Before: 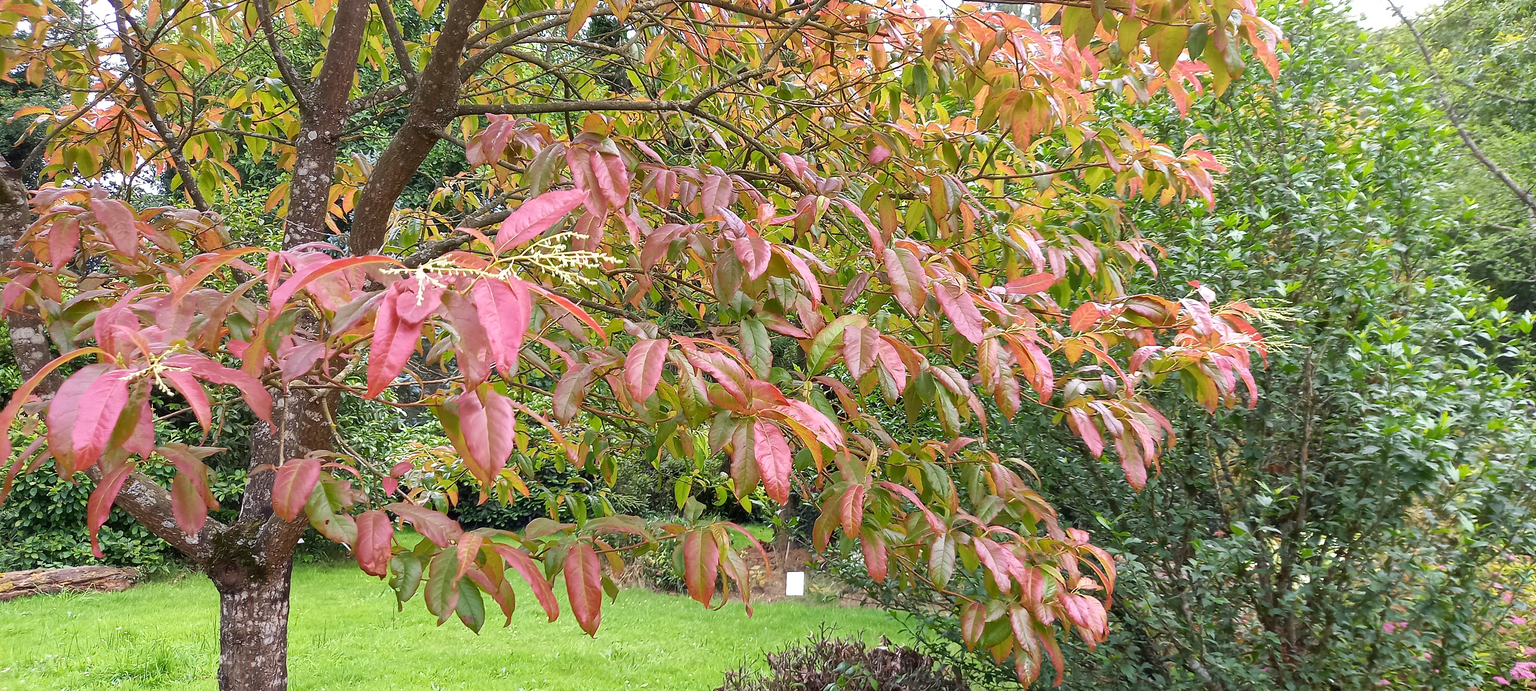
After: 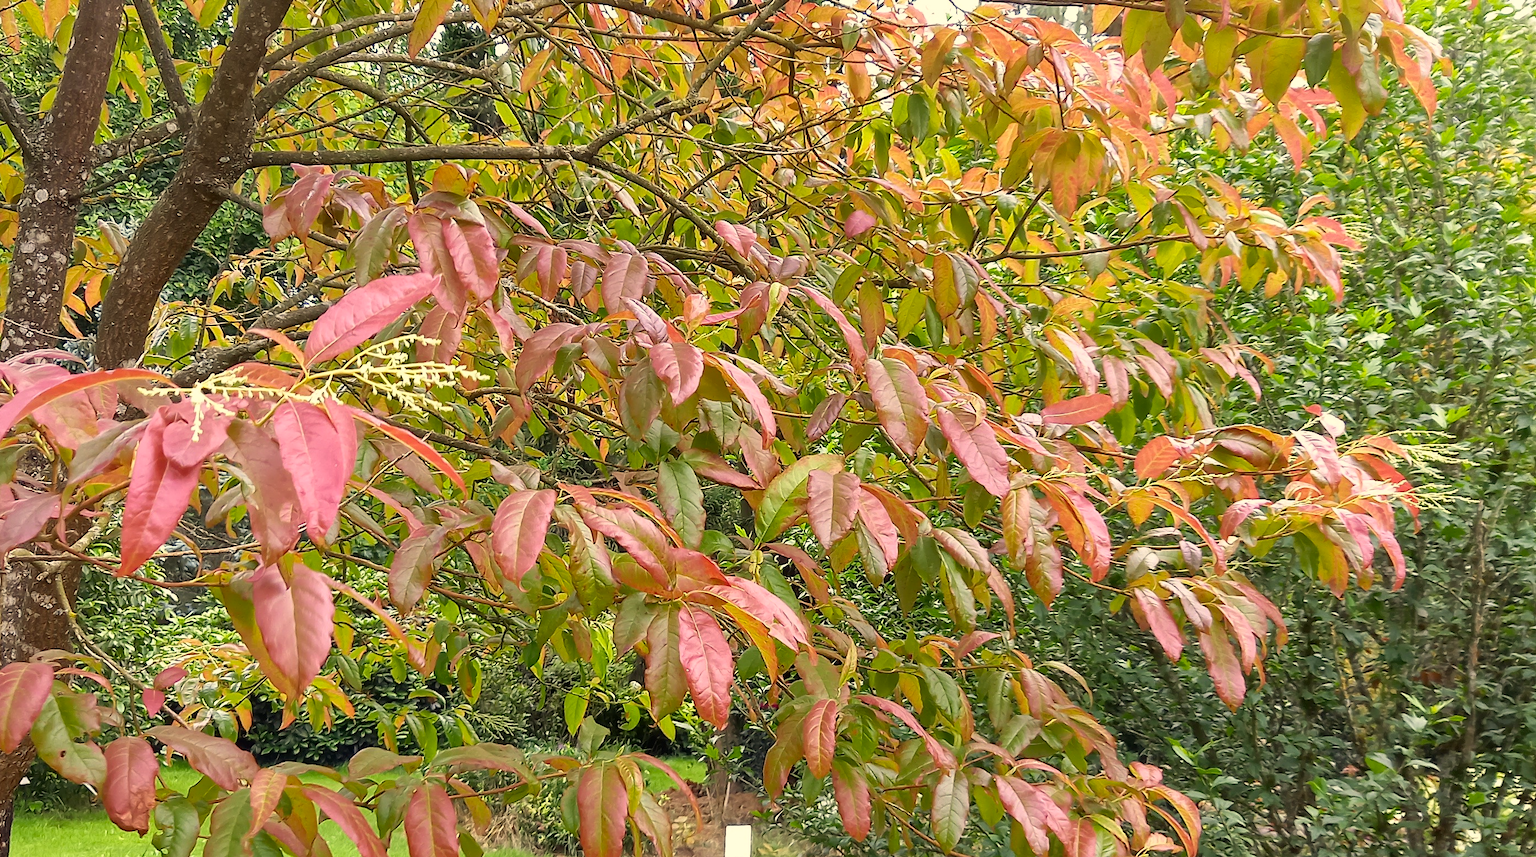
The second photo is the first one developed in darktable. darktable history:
crop: left 18.479%, right 12.2%, bottom 13.971%
color correction: highlights a* 1.39, highlights b* 17.83
